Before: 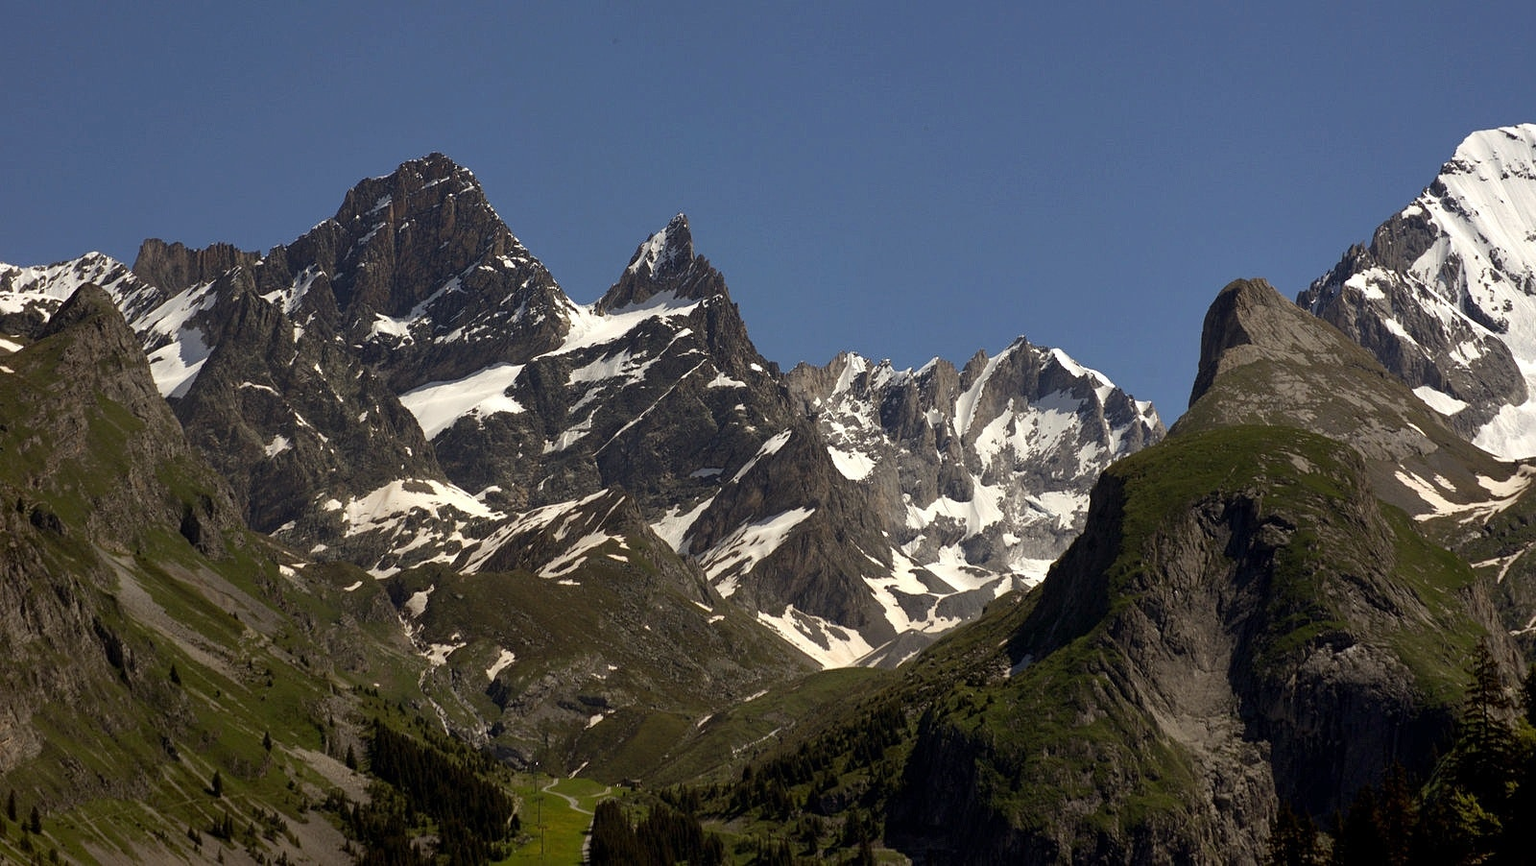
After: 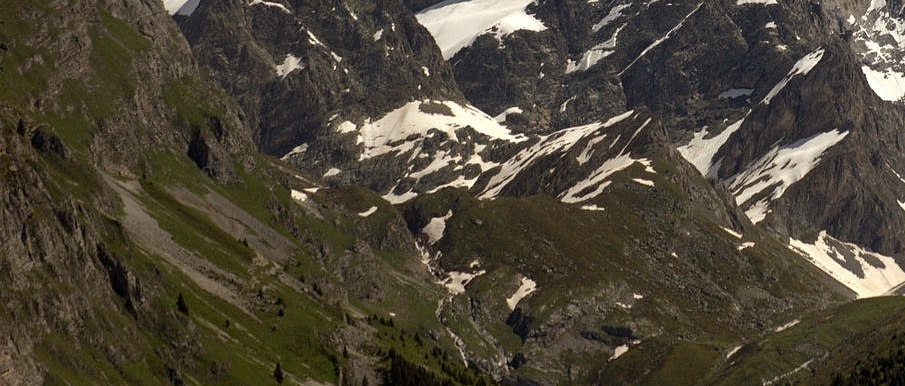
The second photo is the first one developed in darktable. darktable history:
crop: top 44.339%, right 43.417%, bottom 12.771%
